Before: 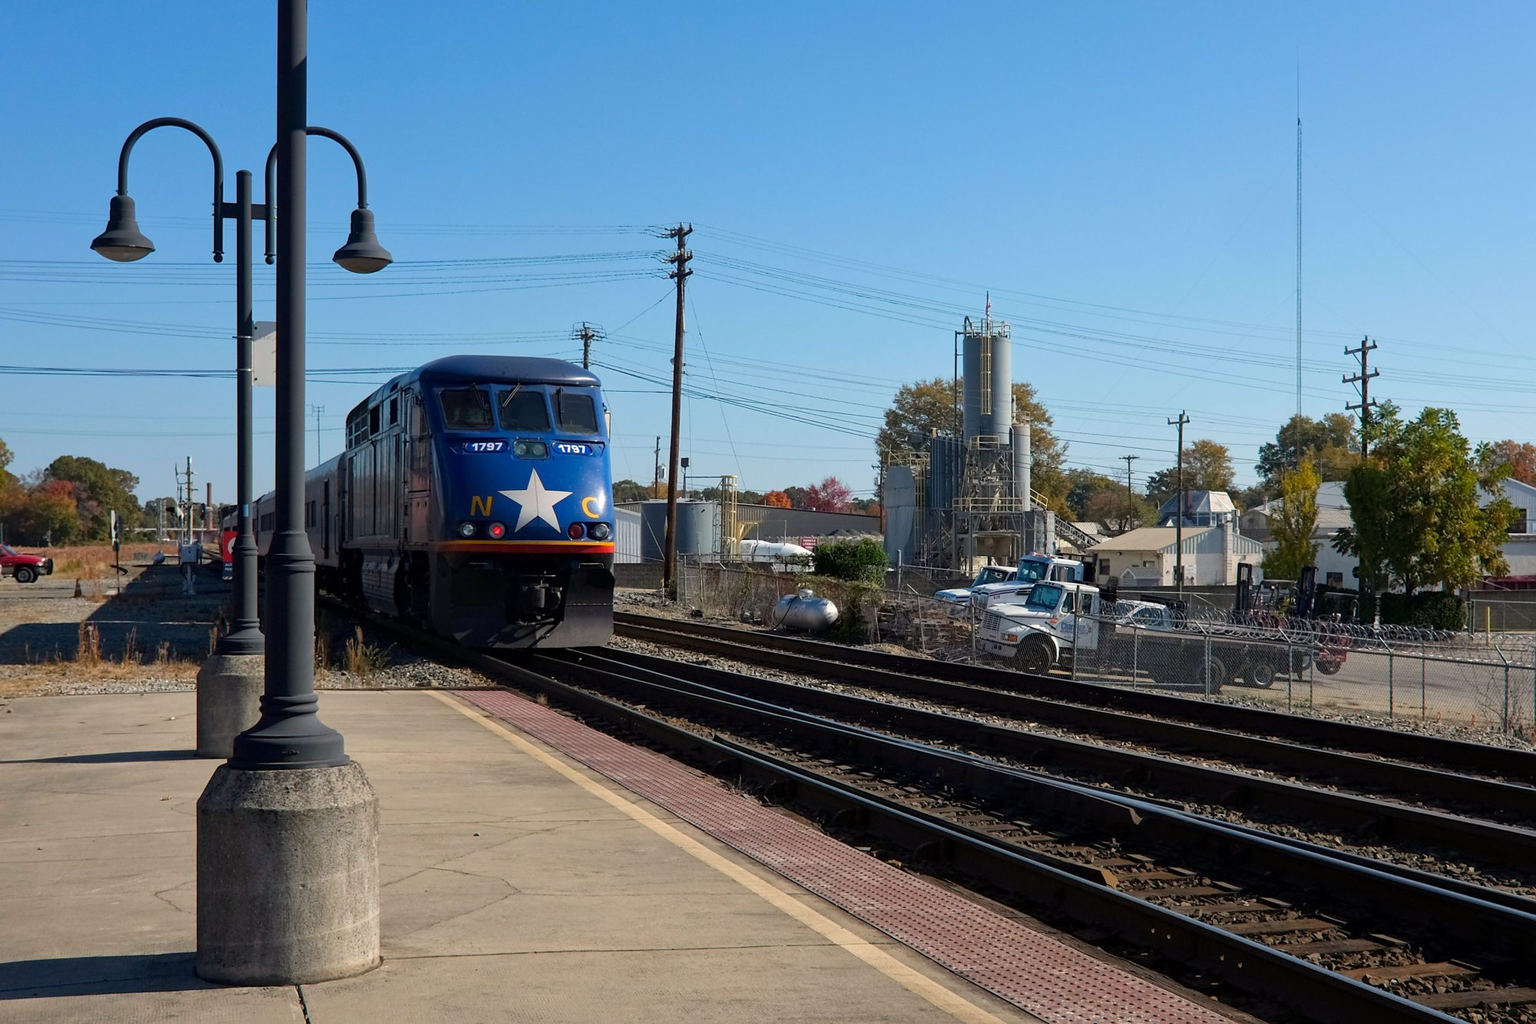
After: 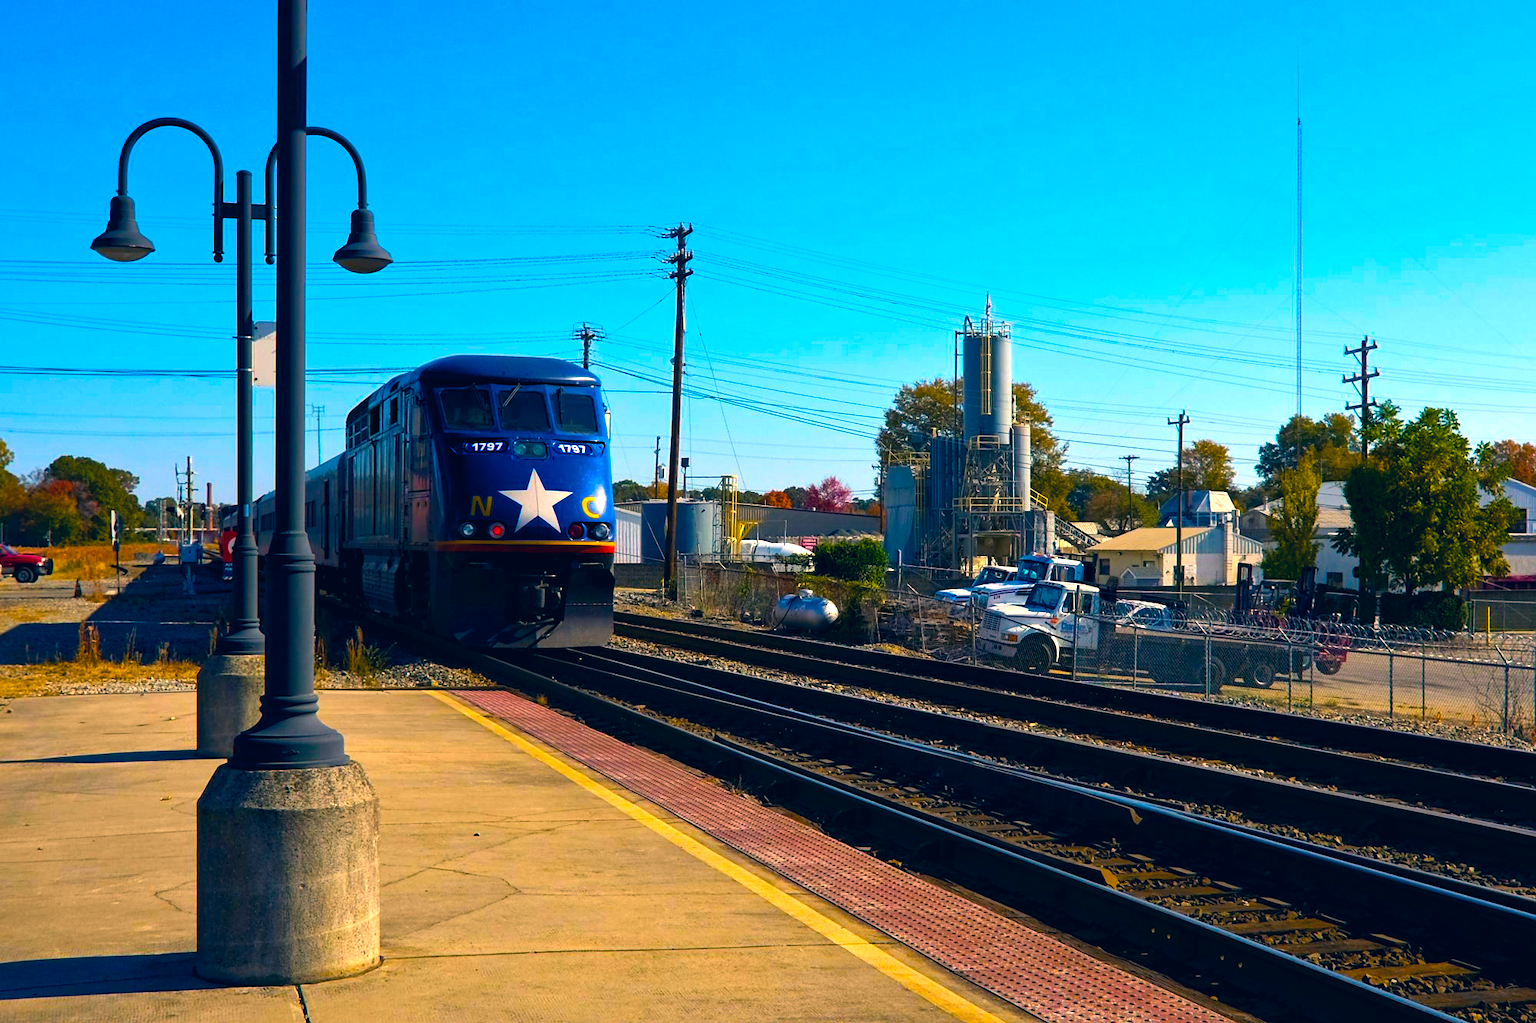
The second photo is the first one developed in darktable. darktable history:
color correction: highlights a* 10.32, highlights b* 14.66, shadows a* -9.59, shadows b* -15.02
color balance rgb: linear chroma grading › shadows -40%, linear chroma grading › highlights 40%, linear chroma grading › global chroma 45%, linear chroma grading › mid-tones -30%, perceptual saturation grading › global saturation 55%, perceptual saturation grading › highlights -50%, perceptual saturation grading › mid-tones 40%, perceptual saturation grading › shadows 30%, perceptual brilliance grading › global brilliance 20%, perceptual brilliance grading › shadows -40%, global vibrance 35%
